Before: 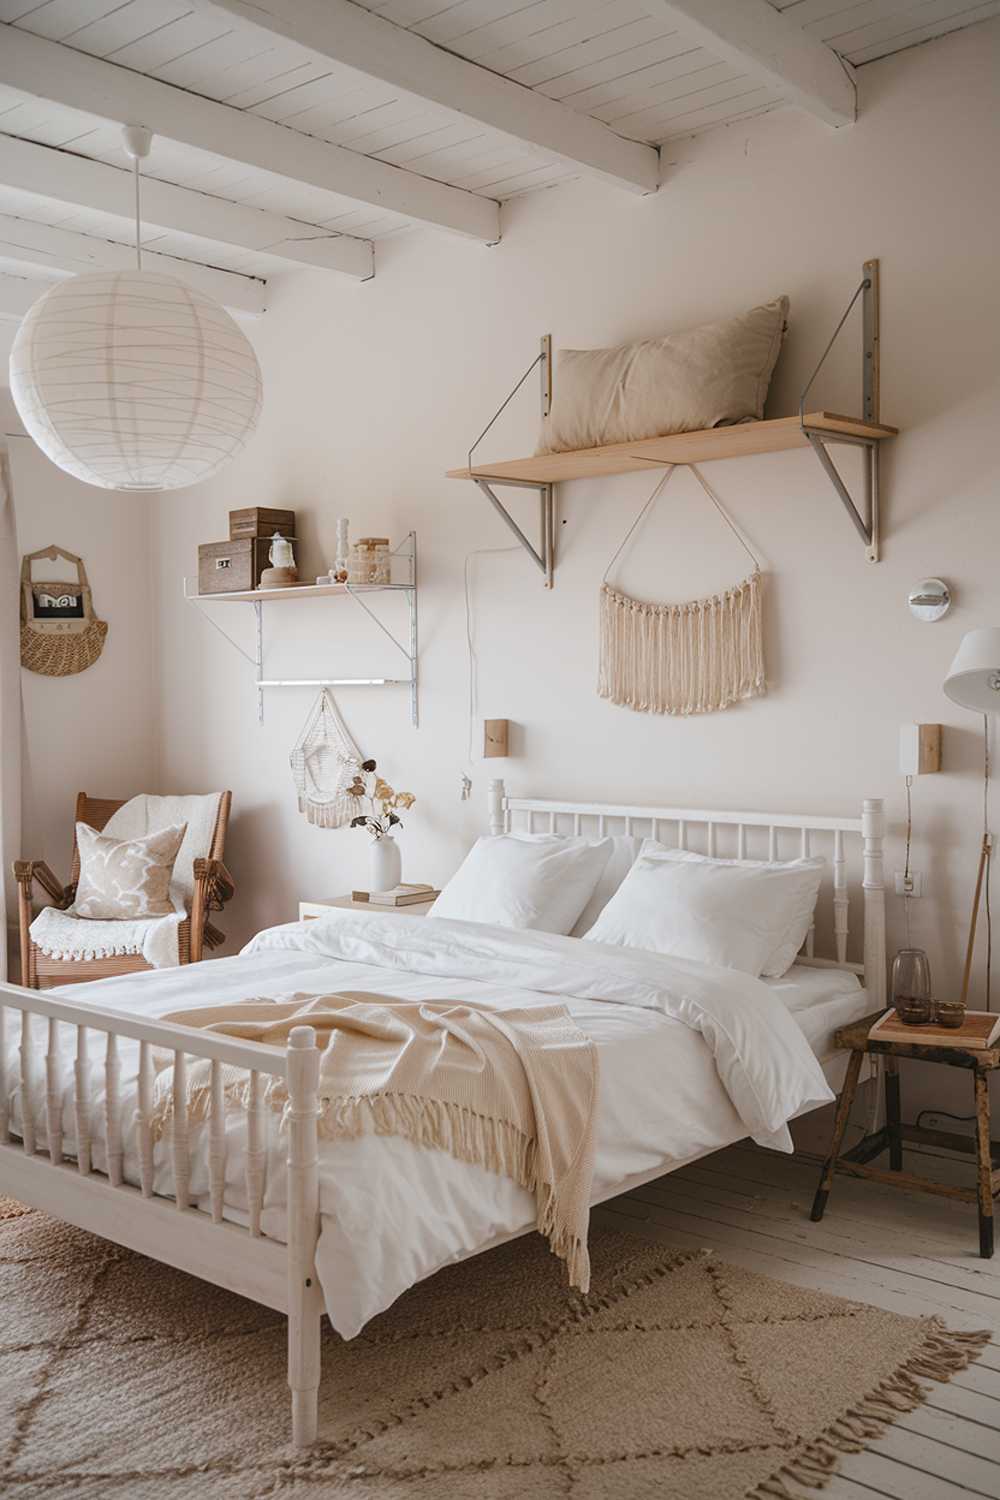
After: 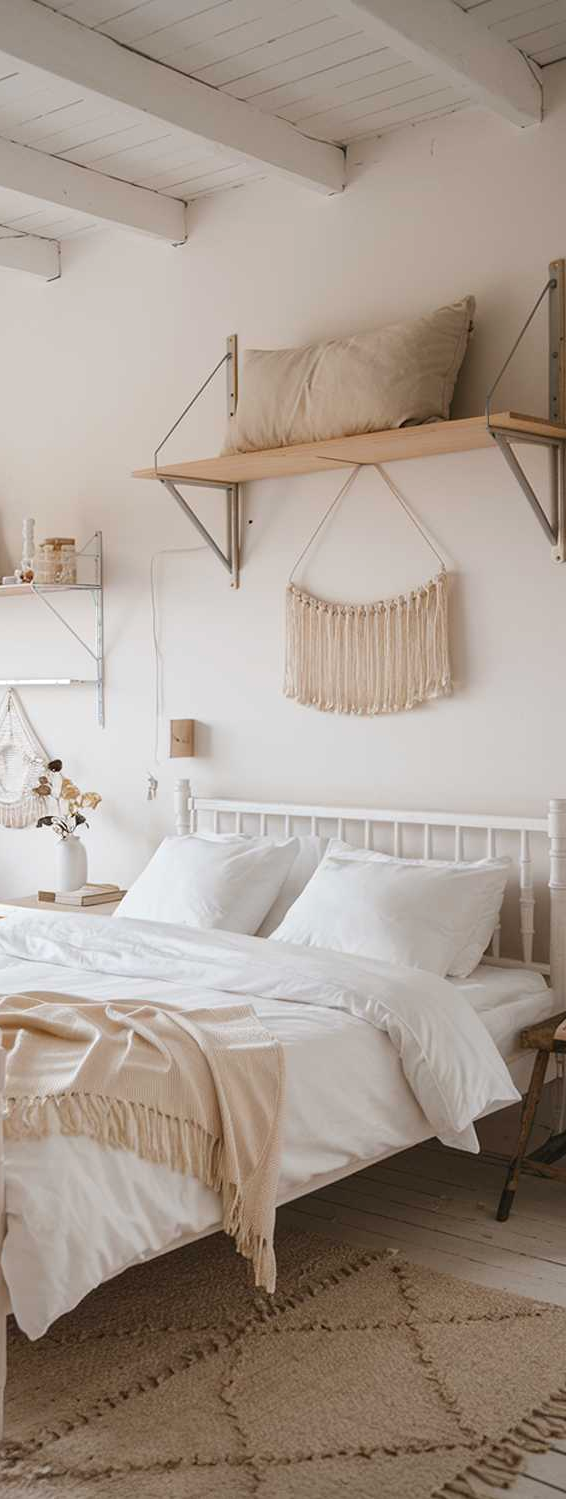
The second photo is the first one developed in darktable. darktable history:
crop: left 31.458%, top 0%, right 11.876%
exposure: exposure 0.128 EV, compensate highlight preservation false
